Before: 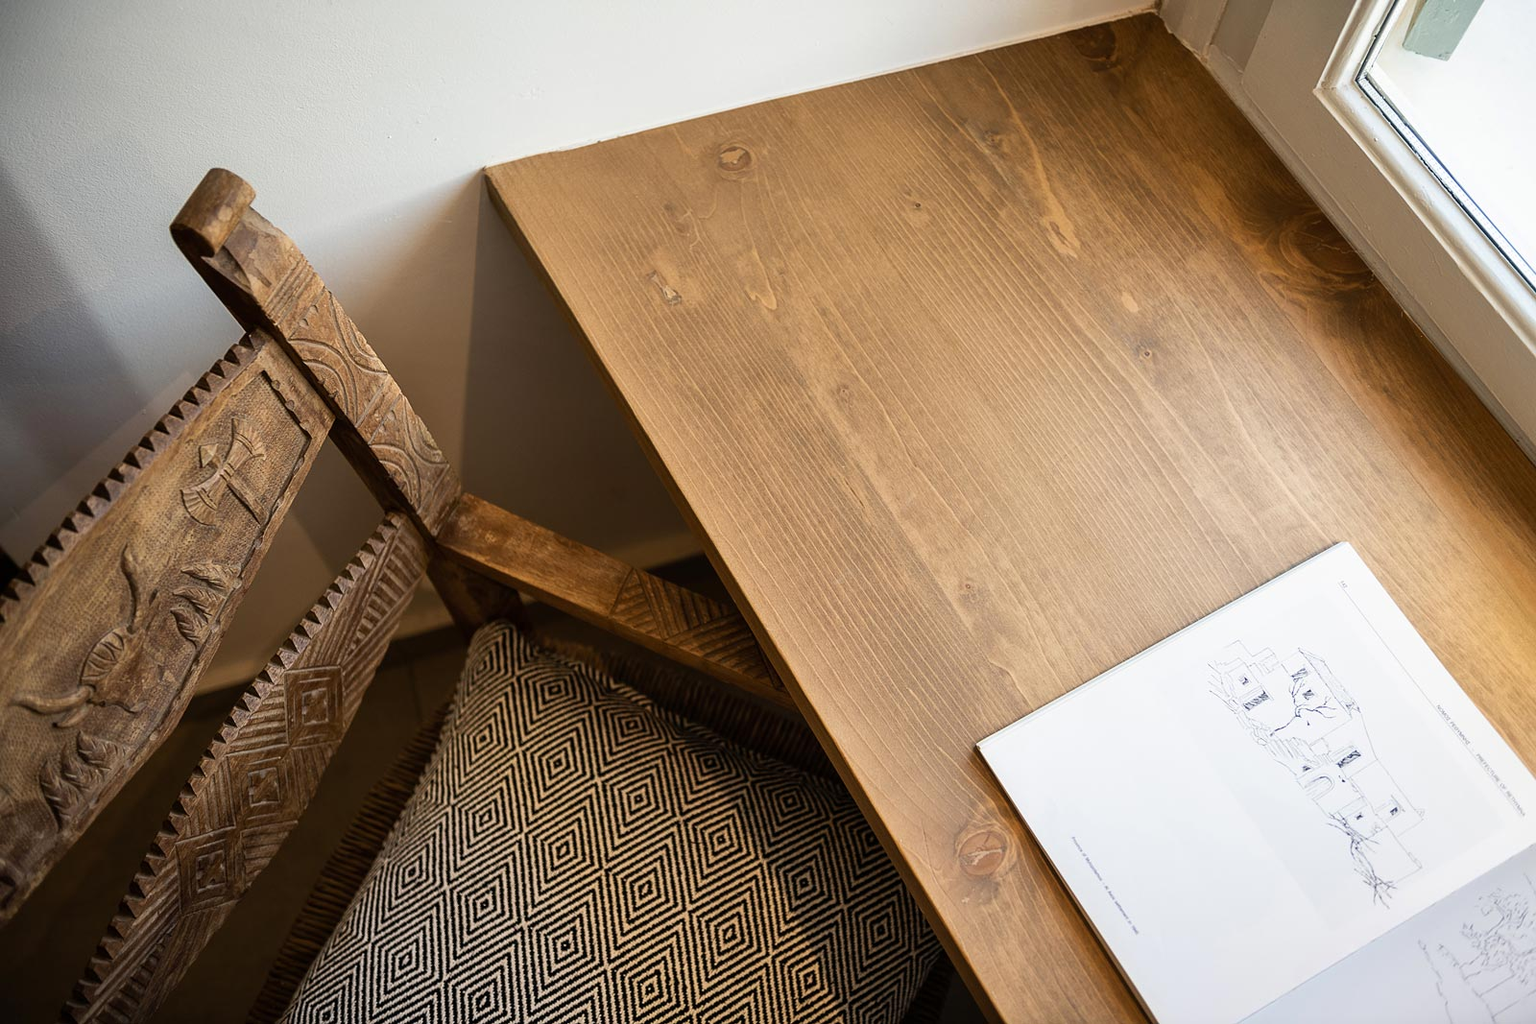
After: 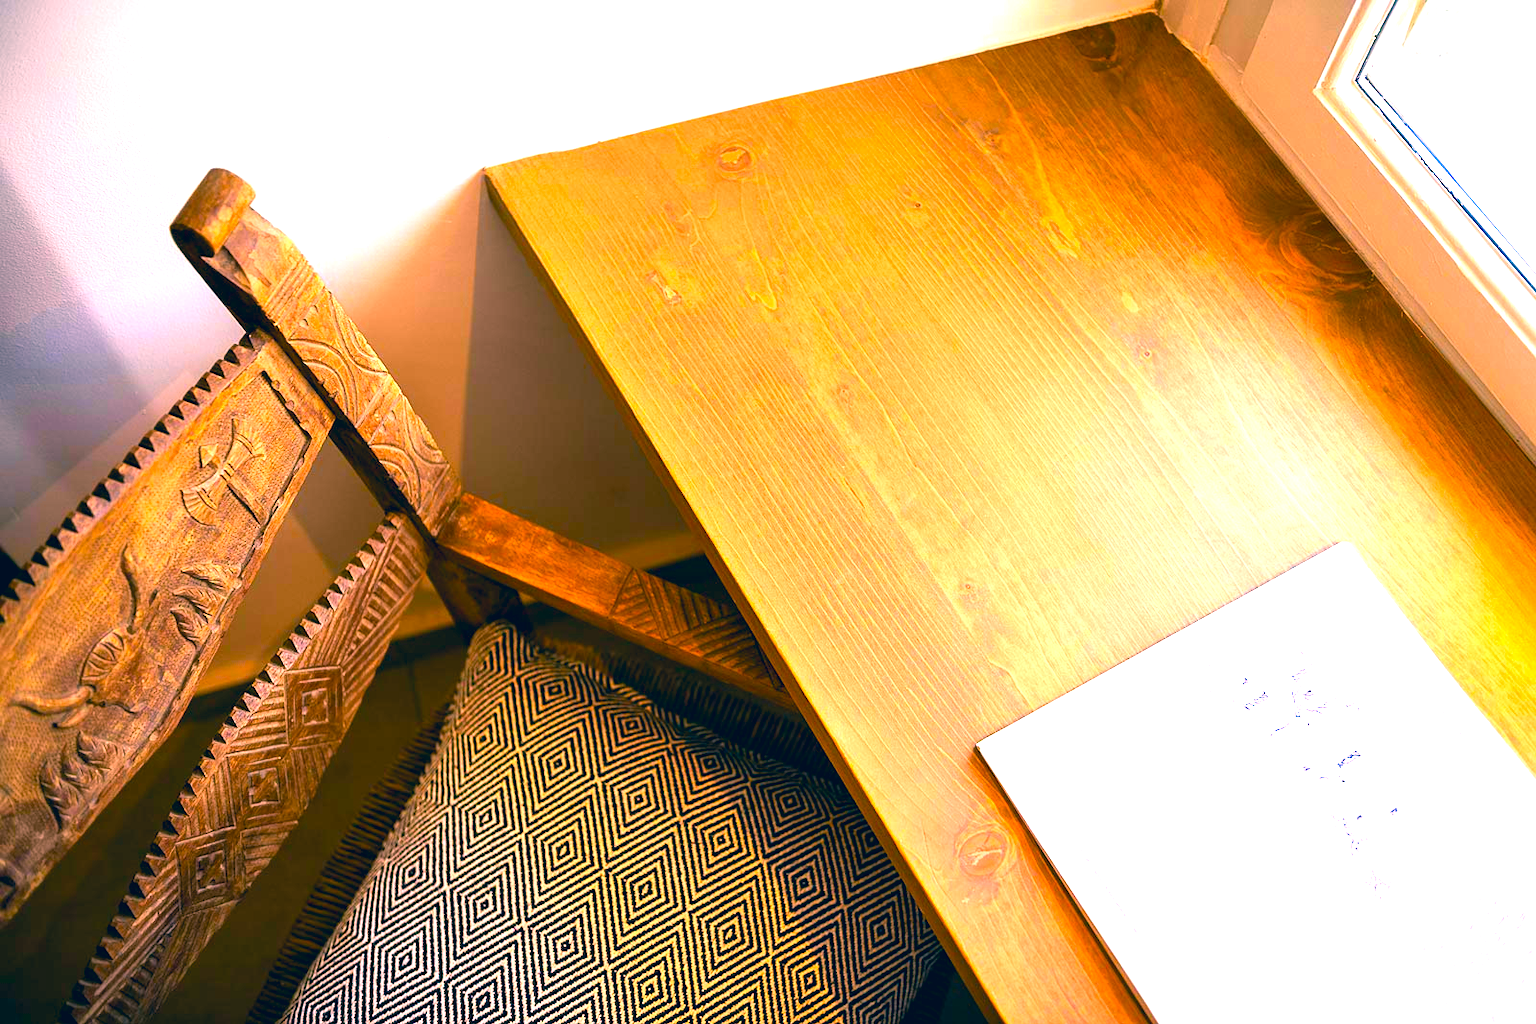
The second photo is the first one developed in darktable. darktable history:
color balance rgb: global offset › luminance -0.418%, linear chroma grading › global chroma 25.648%, perceptual saturation grading › global saturation -0.059%, global vibrance 15.219%
exposure: black level correction 0, exposure 1.468 EV, compensate highlight preservation false
color correction: highlights a* 16.54, highlights b* 0.281, shadows a* -15.04, shadows b* -14.79, saturation 1.48
